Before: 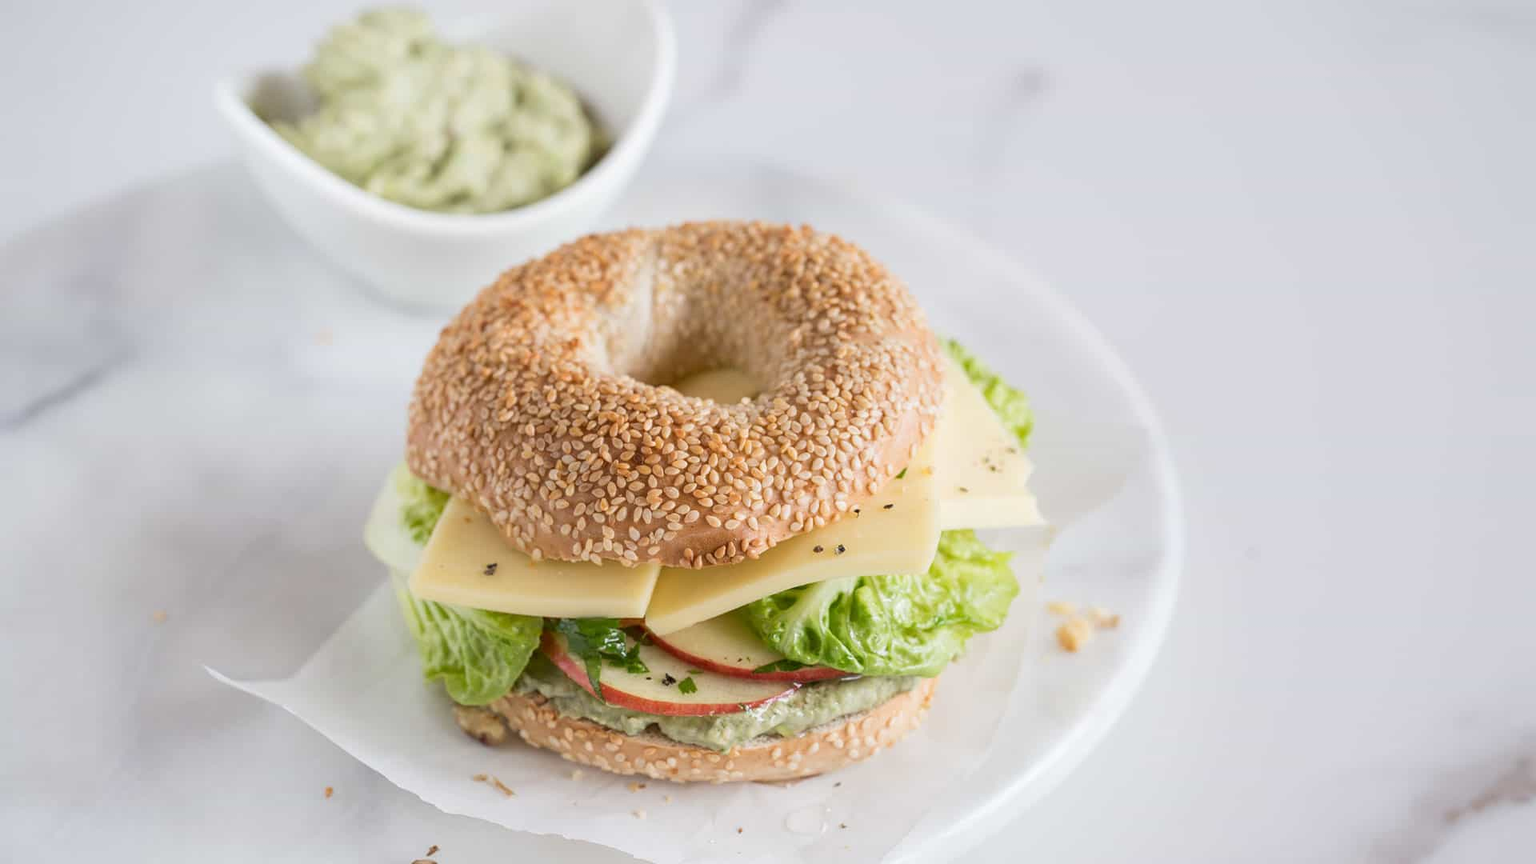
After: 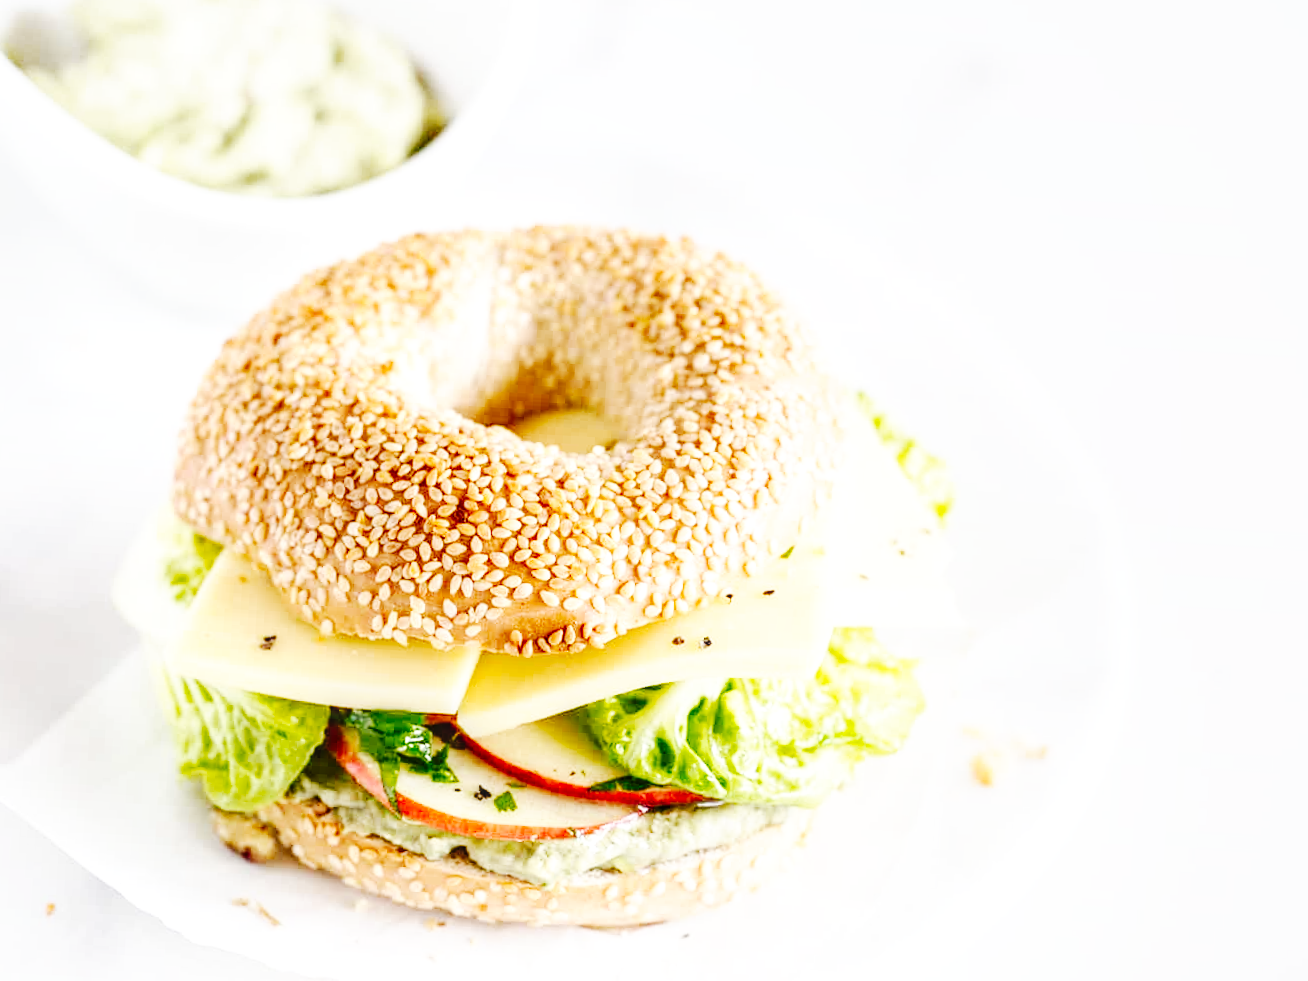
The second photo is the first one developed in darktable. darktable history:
base curve: curves: ch0 [(0, 0) (0.007, 0.004) (0.027, 0.03) (0.046, 0.07) (0.207, 0.54) (0.442, 0.872) (0.673, 0.972) (1, 1)], preserve colors none
local contrast: on, module defaults
crop and rotate: angle -3.27°, left 14.277%, top 0.028%, right 10.766%, bottom 0.028%
tone curve: curves: ch0 [(0, 0) (0.003, 0.007) (0.011, 0.009) (0.025, 0.014) (0.044, 0.022) (0.069, 0.029) (0.1, 0.037) (0.136, 0.052) (0.177, 0.083) (0.224, 0.121) (0.277, 0.177) (0.335, 0.258) (0.399, 0.351) (0.468, 0.454) (0.543, 0.557) (0.623, 0.654) (0.709, 0.744) (0.801, 0.825) (0.898, 0.909) (1, 1)], preserve colors none
